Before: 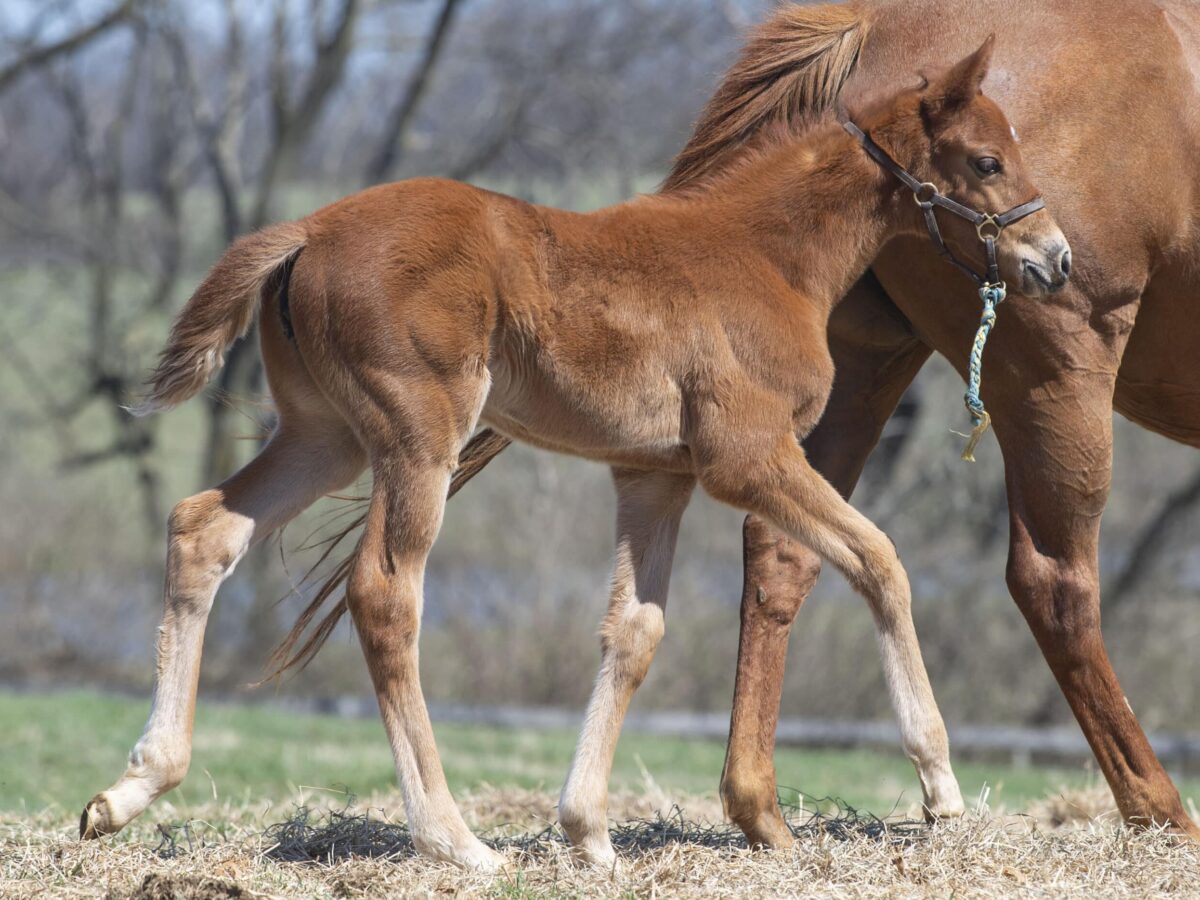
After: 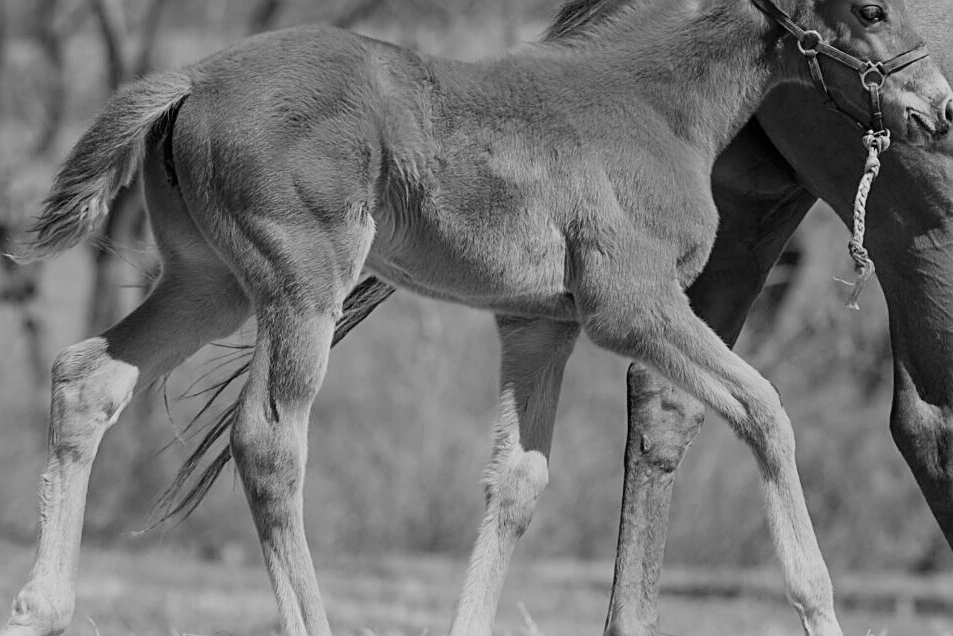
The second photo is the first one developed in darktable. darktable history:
sharpen: on, module defaults
crop: left 9.712%, top 16.928%, right 10.845%, bottom 12.332%
bloom: size 5%, threshold 95%, strength 15%
monochrome: a 32, b 64, size 2.3
filmic rgb: black relative exposure -7.65 EV, white relative exposure 4.56 EV, hardness 3.61, color science v6 (2022)
